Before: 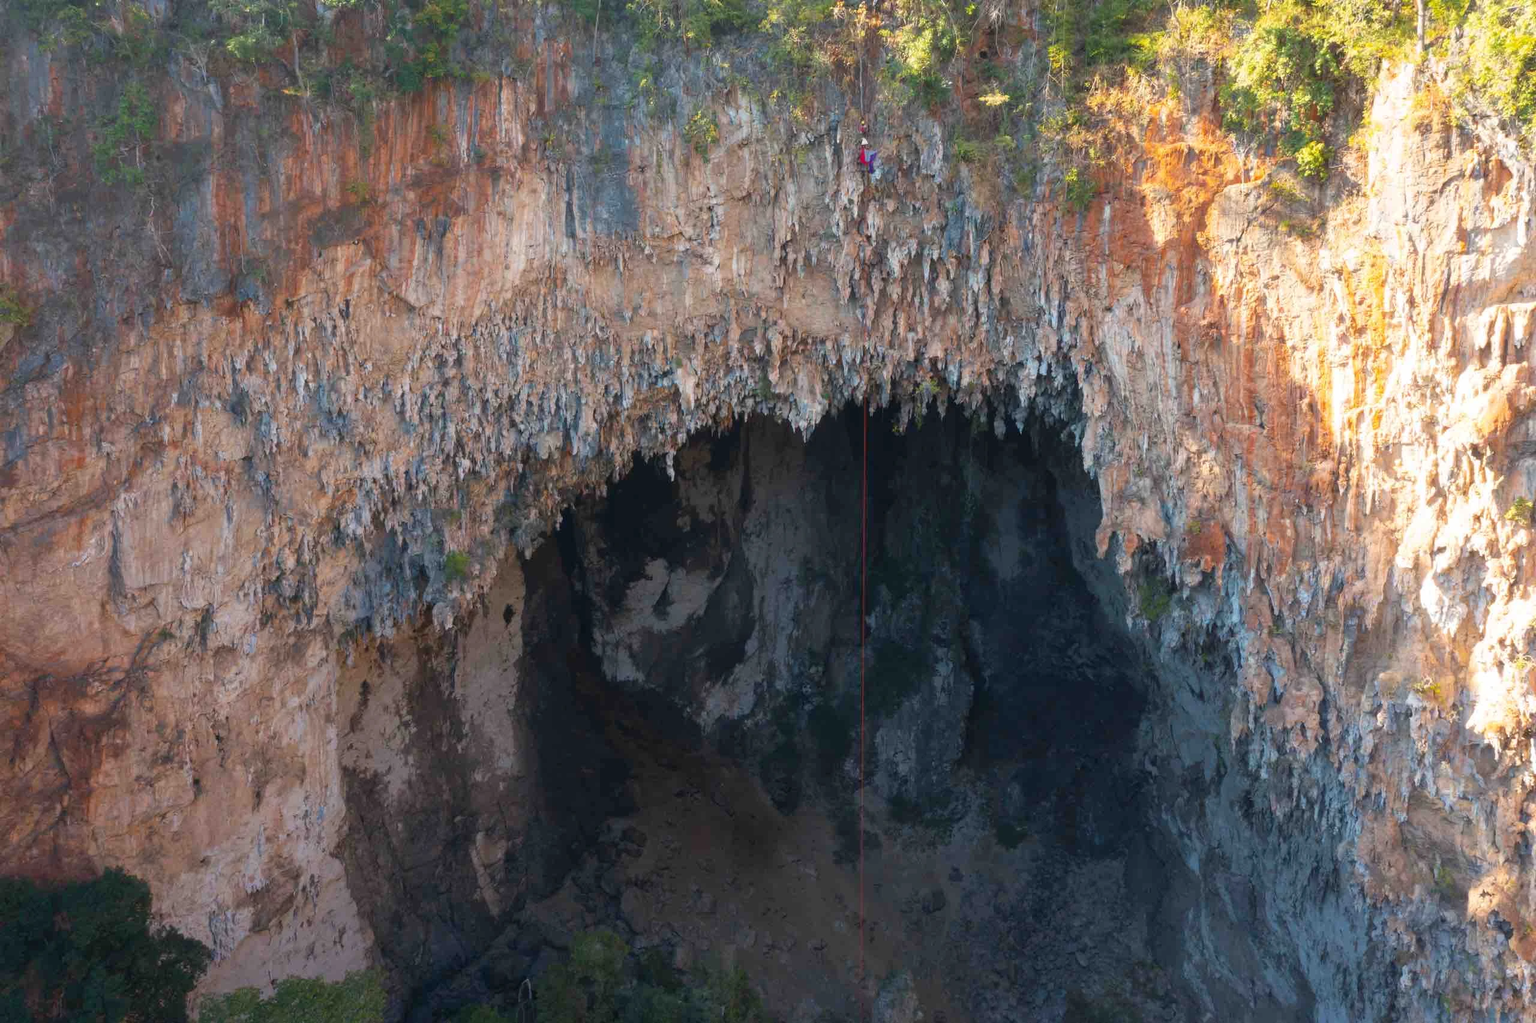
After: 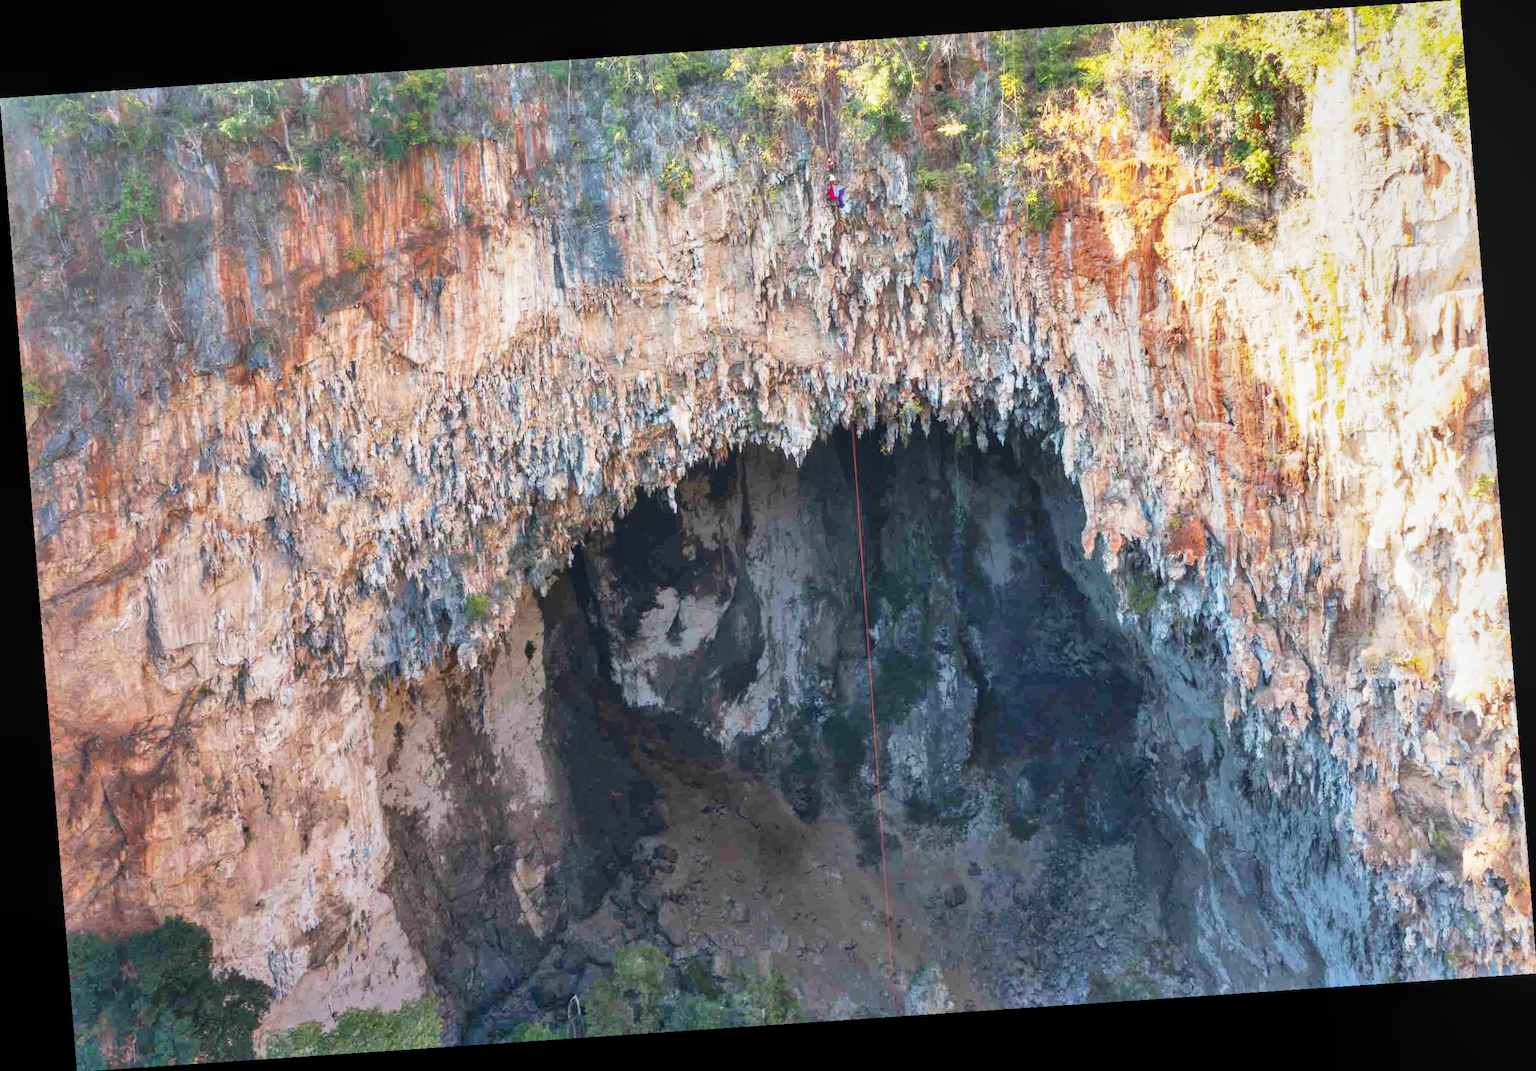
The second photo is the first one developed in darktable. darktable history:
base curve: curves: ch0 [(0, 0) (0.088, 0.125) (0.176, 0.251) (0.354, 0.501) (0.613, 0.749) (1, 0.877)], preserve colors none
rotate and perspective: rotation -4.2°, shear 0.006, automatic cropping off
shadows and highlights: shadows 49, highlights -41, soften with gaussian
exposure: exposure 0.661 EV, compensate highlight preservation false
local contrast: on, module defaults
